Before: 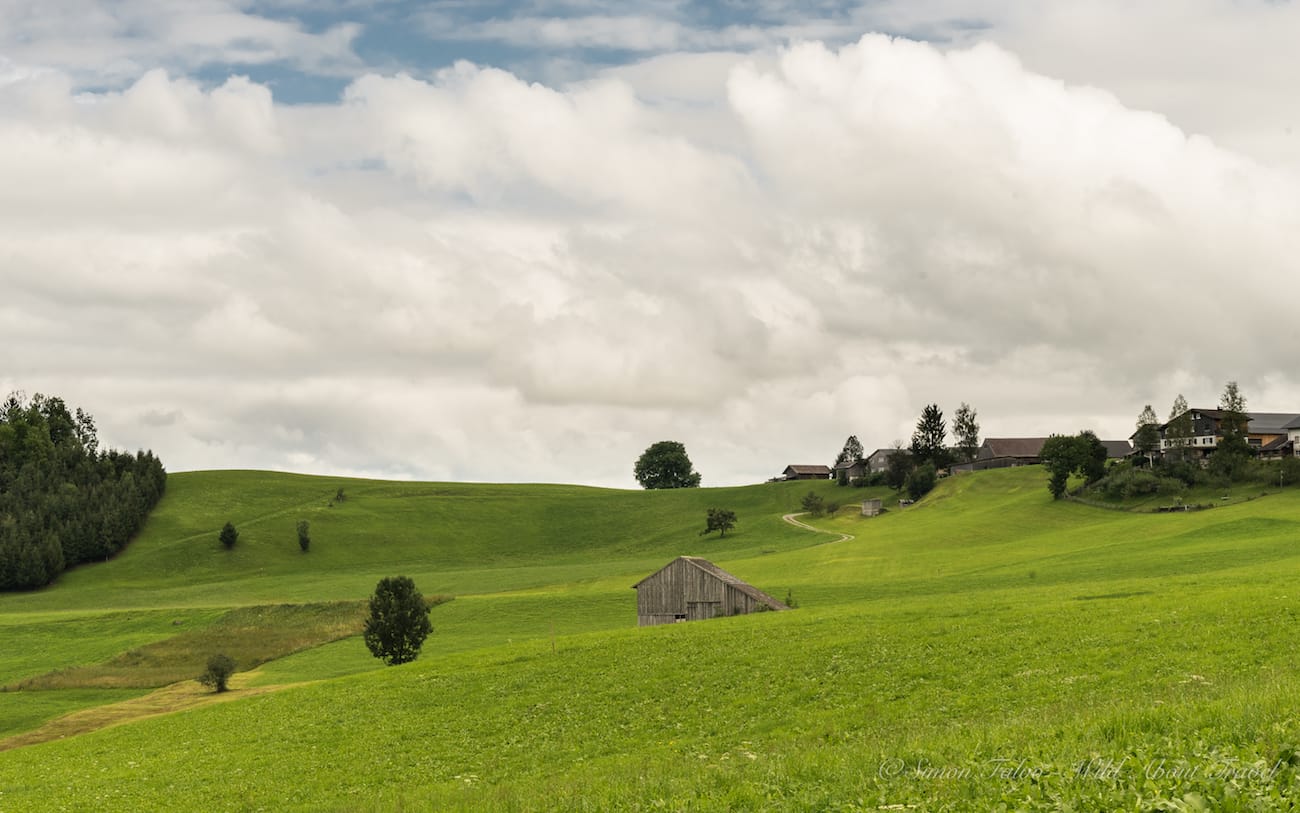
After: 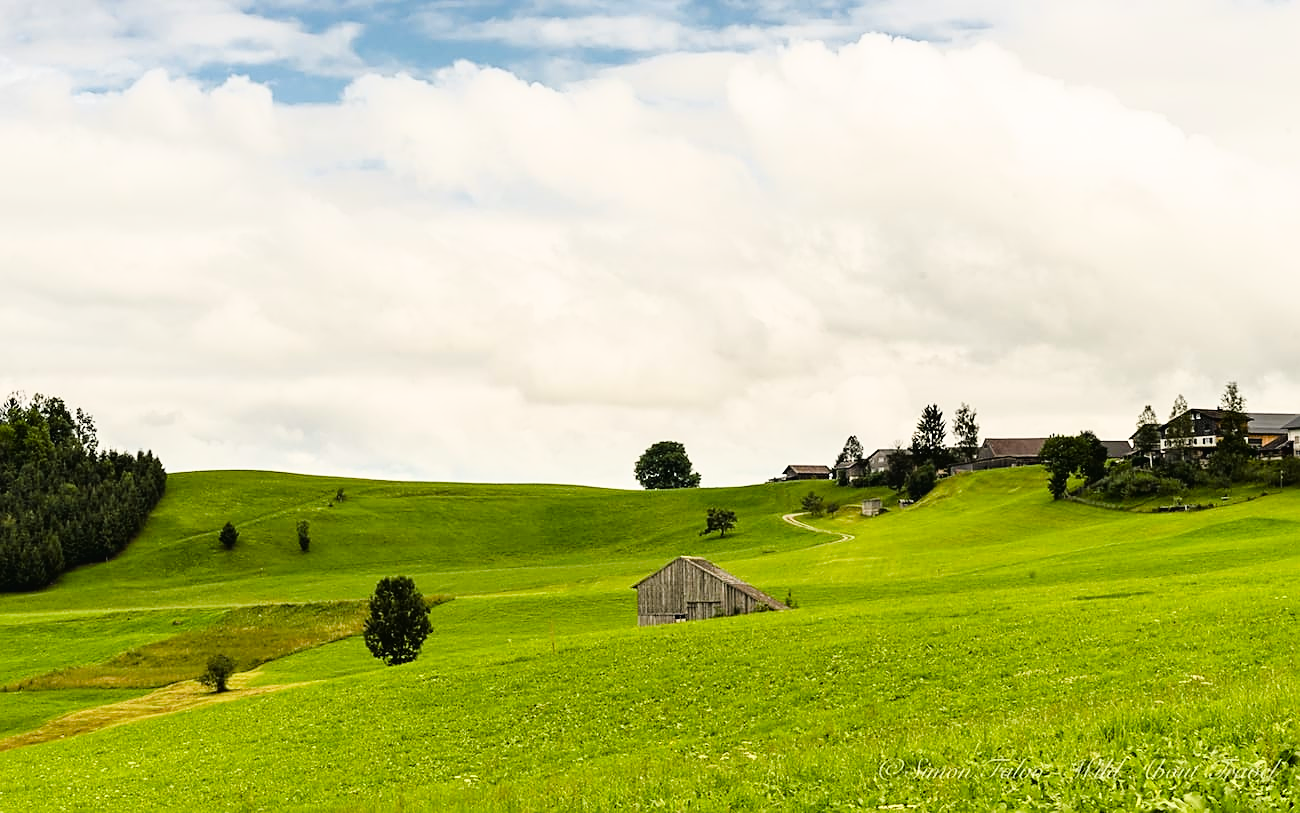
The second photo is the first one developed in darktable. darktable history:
sharpen: on, module defaults
color balance rgb: perceptual saturation grading › global saturation 20%, perceptual saturation grading › highlights -25%, perceptual saturation grading › shadows 50%
tone curve: curves: ch0 [(0, 0.016) (0.11, 0.039) (0.259, 0.235) (0.383, 0.437) (0.499, 0.597) (0.733, 0.867) (0.843, 0.948) (1, 1)], color space Lab, linked channels, preserve colors none
